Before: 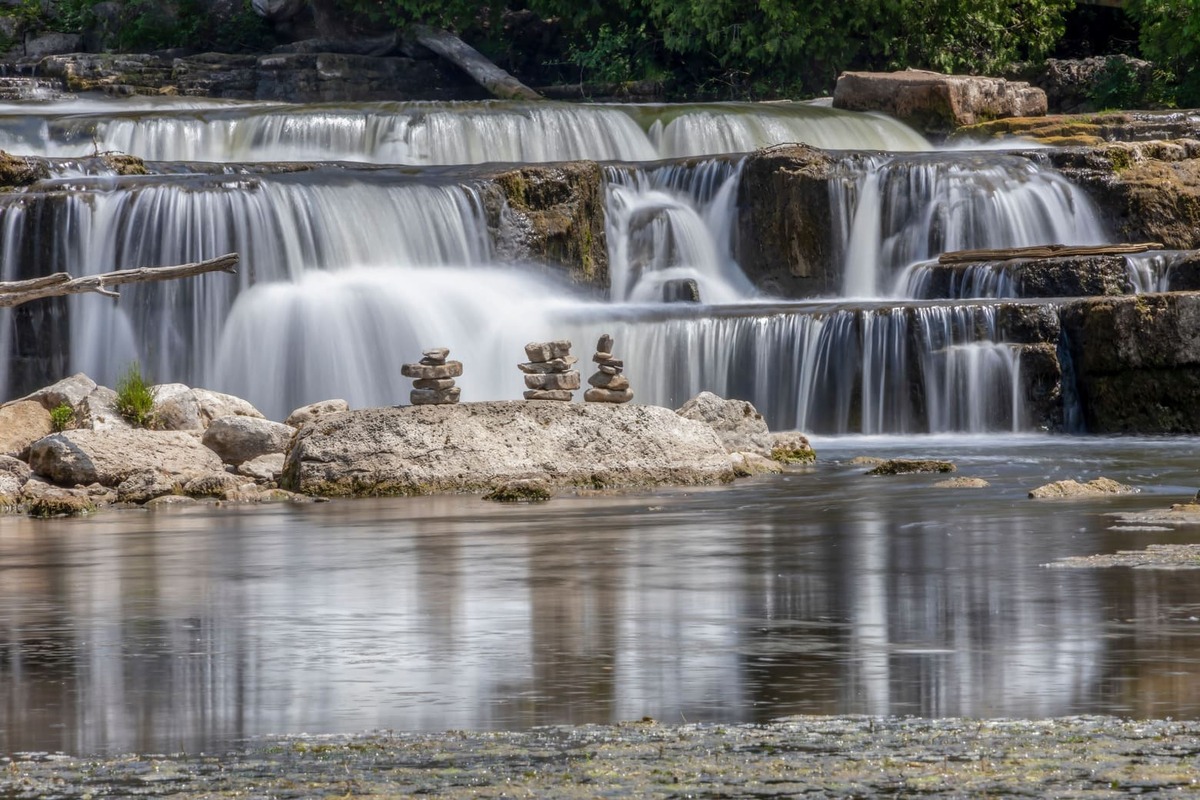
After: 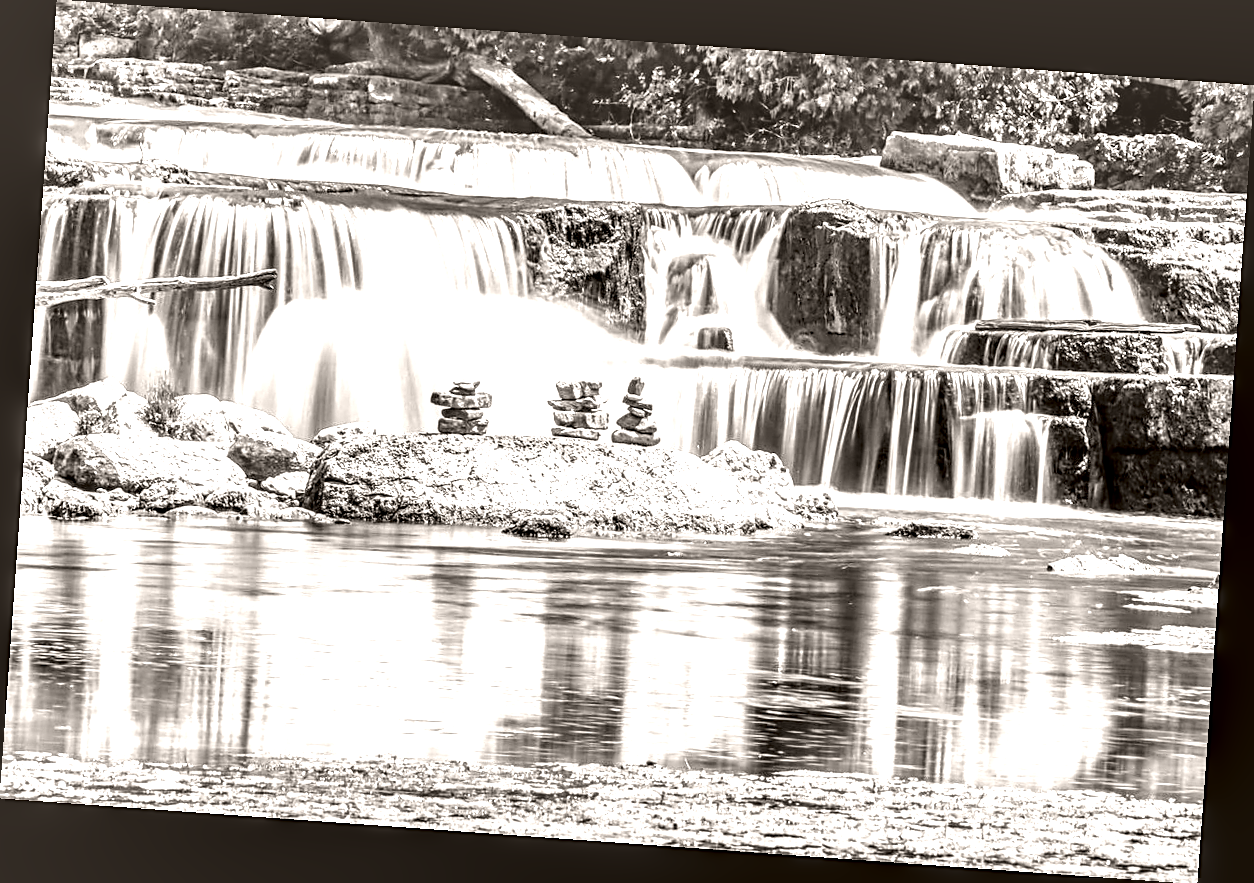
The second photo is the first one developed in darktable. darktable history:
colorize: hue 34.49°, saturation 35.33%, source mix 100%, lightness 55%, version 1
local contrast: highlights 115%, shadows 42%, detail 293%
rotate and perspective: rotation 4.1°, automatic cropping off
sharpen: on, module defaults
